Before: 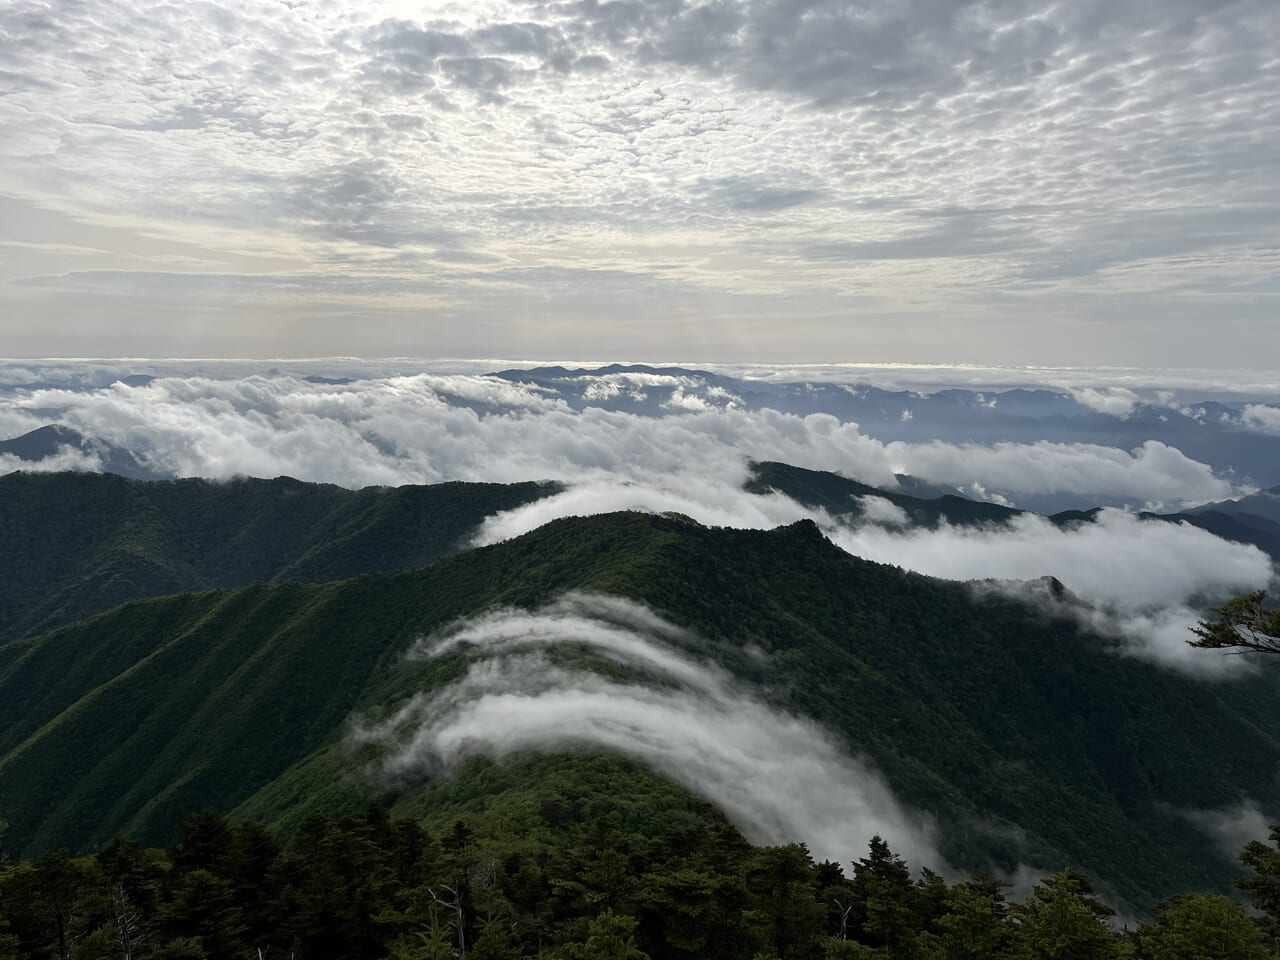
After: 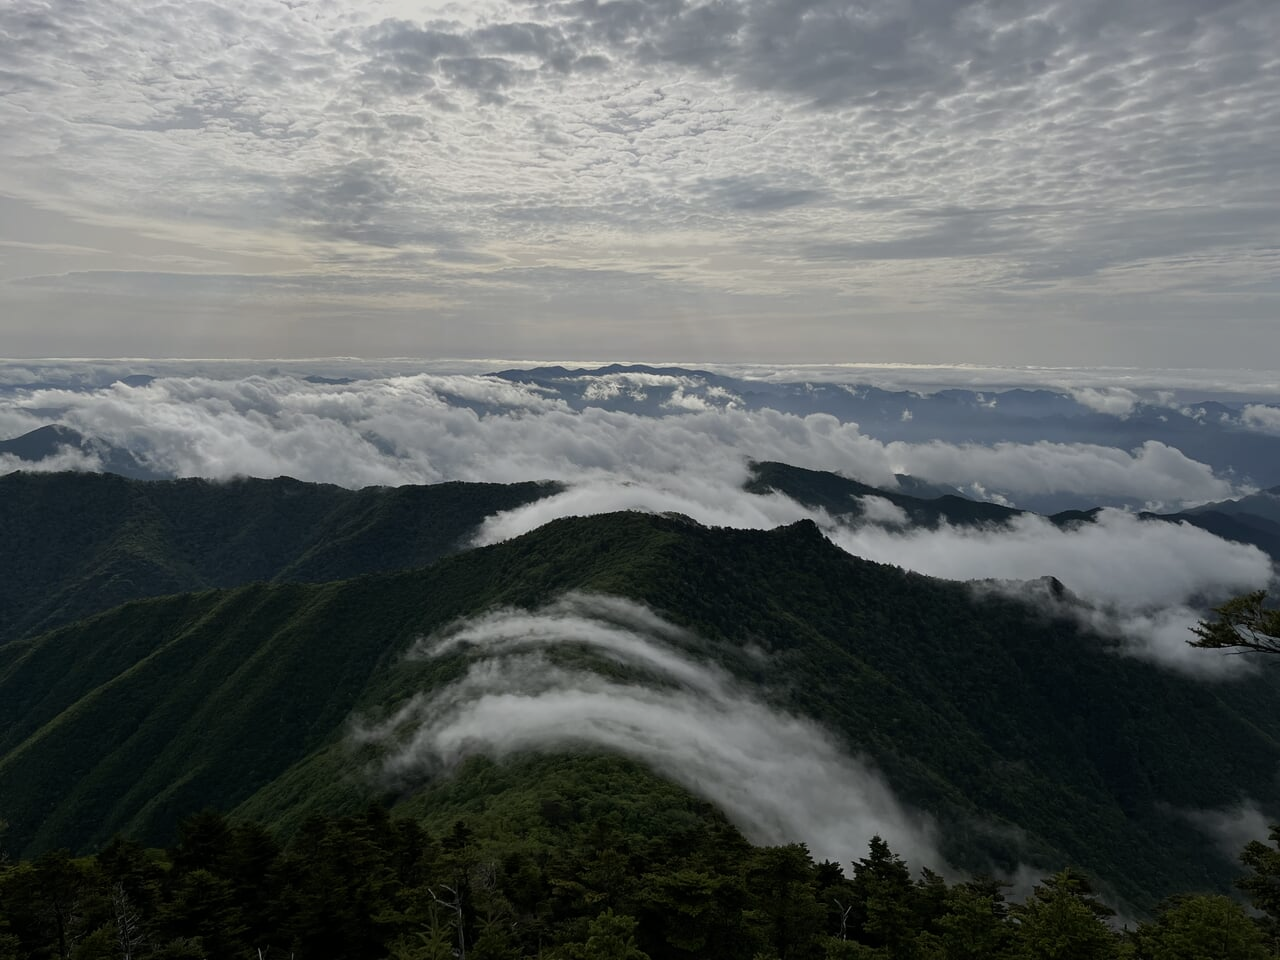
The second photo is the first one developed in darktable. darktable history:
exposure: exposure -0.582 EV, compensate highlight preservation false
